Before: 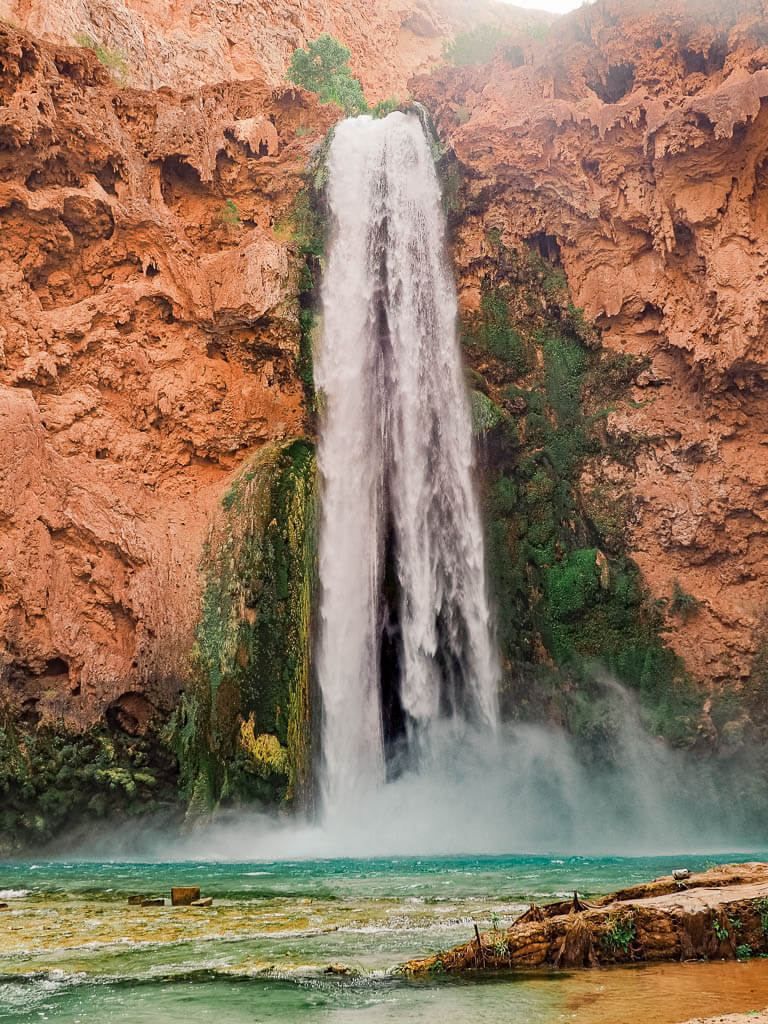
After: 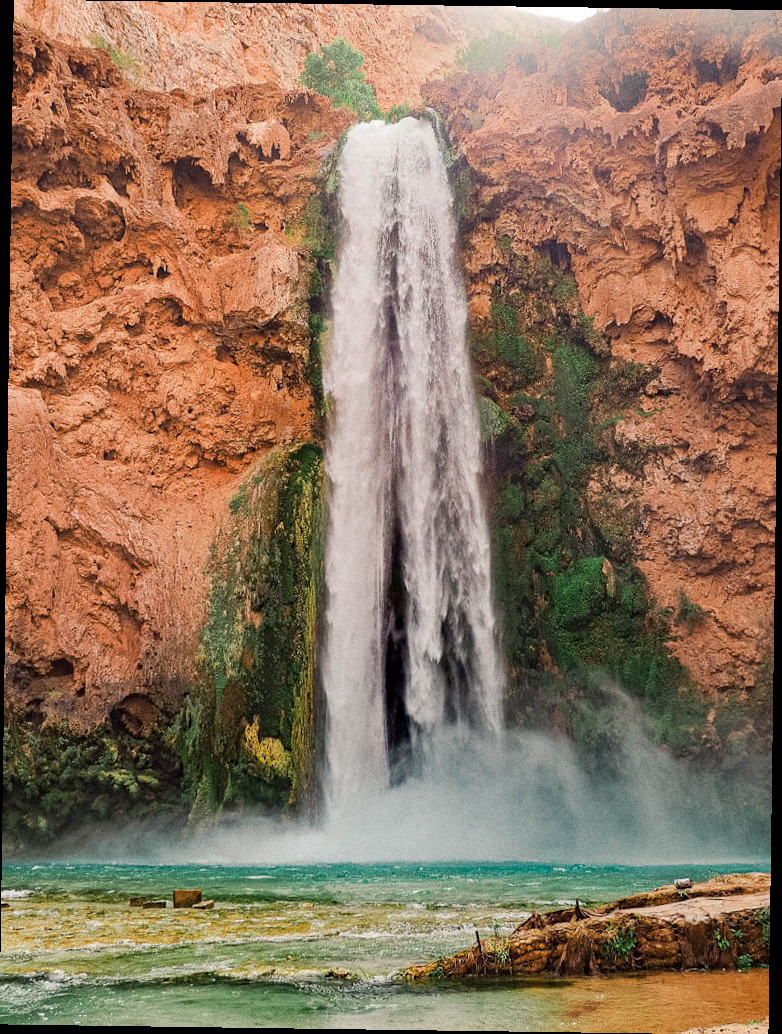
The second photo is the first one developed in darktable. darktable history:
rotate and perspective: rotation 0.8°, automatic cropping off
grain: coarseness 0.09 ISO
